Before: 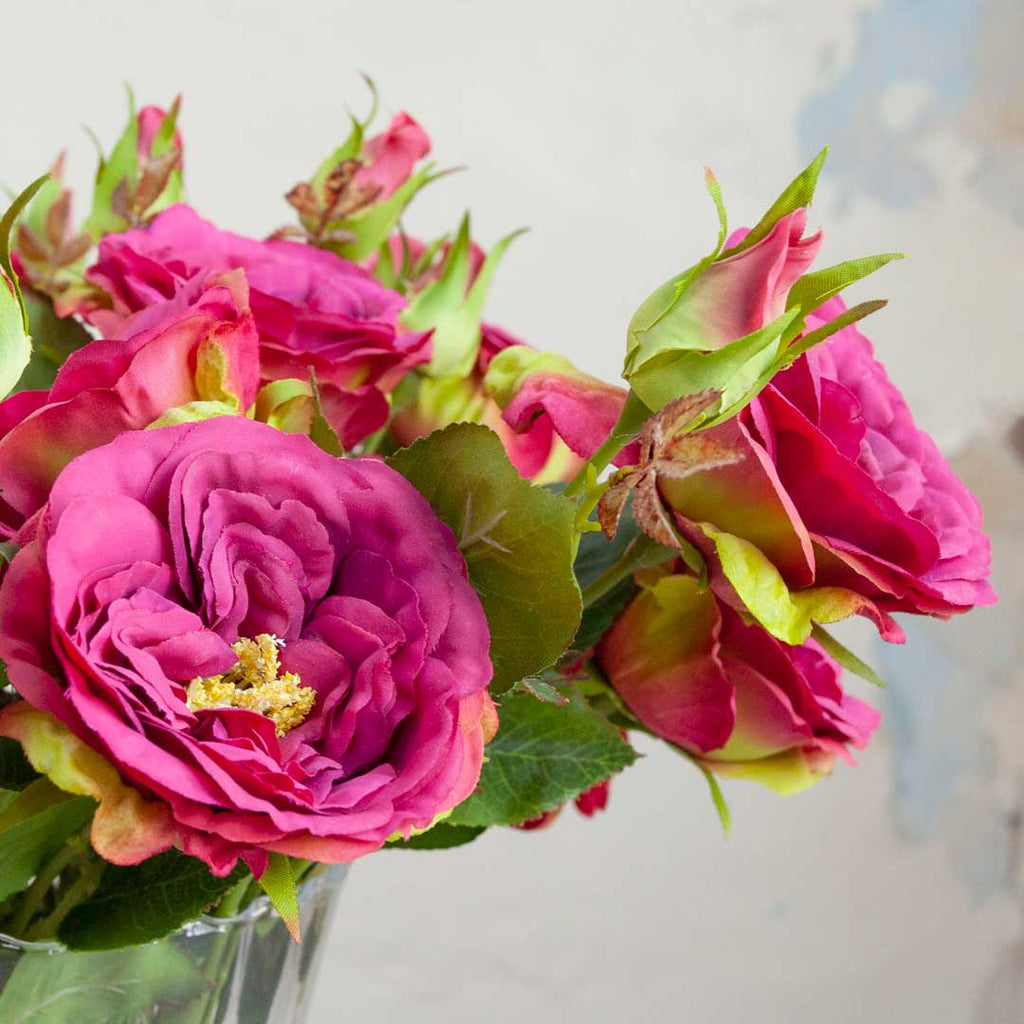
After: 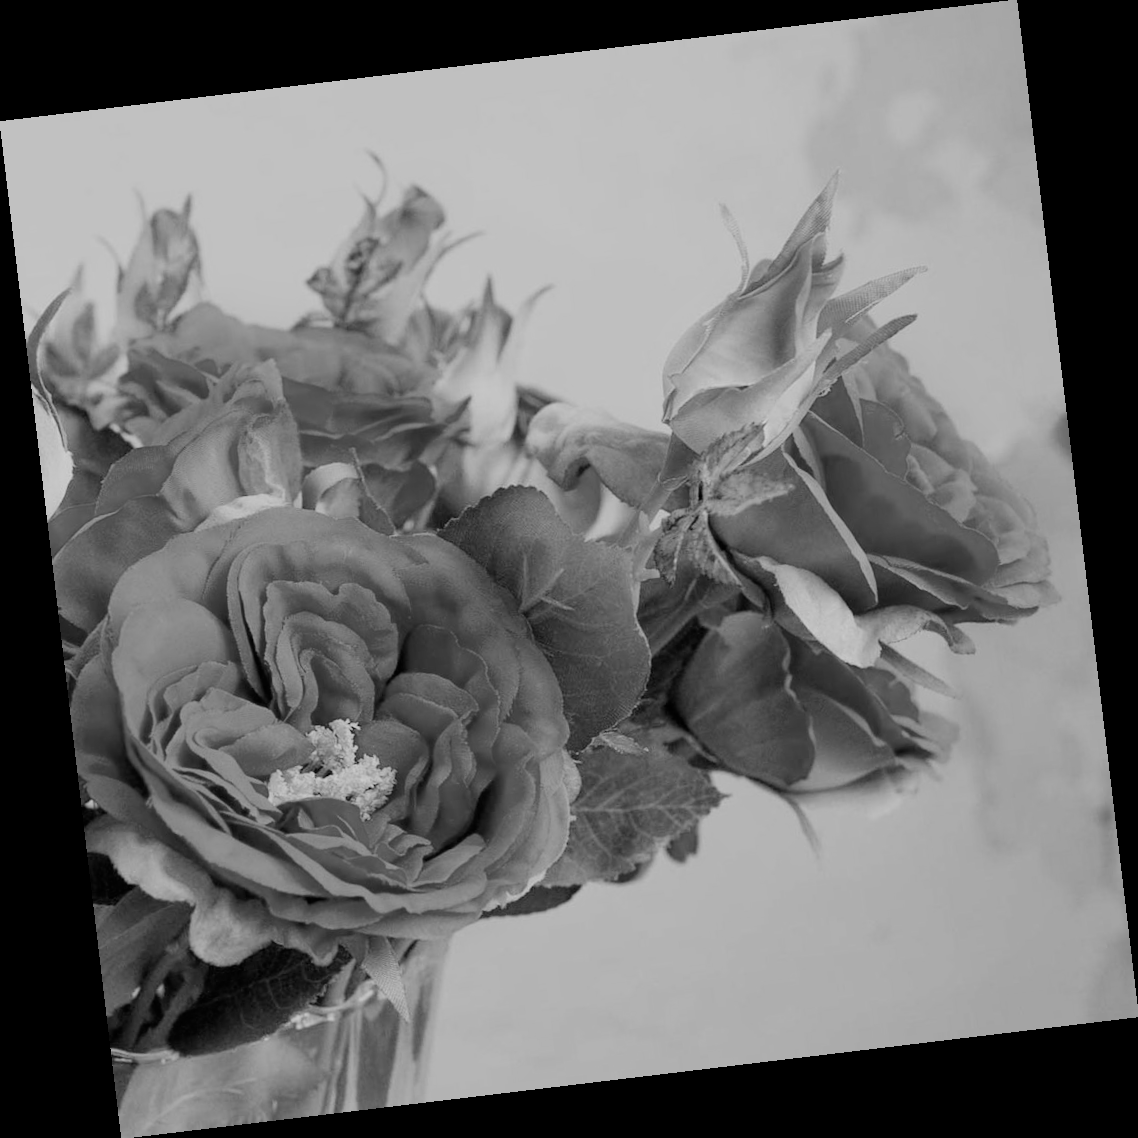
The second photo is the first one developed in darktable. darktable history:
filmic rgb: black relative exposure -7.65 EV, white relative exposure 4.56 EV, hardness 3.61
rotate and perspective: rotation -6.83°, automatic cropping off
monochrome: a -35.87, b 49.73, size 1.7
